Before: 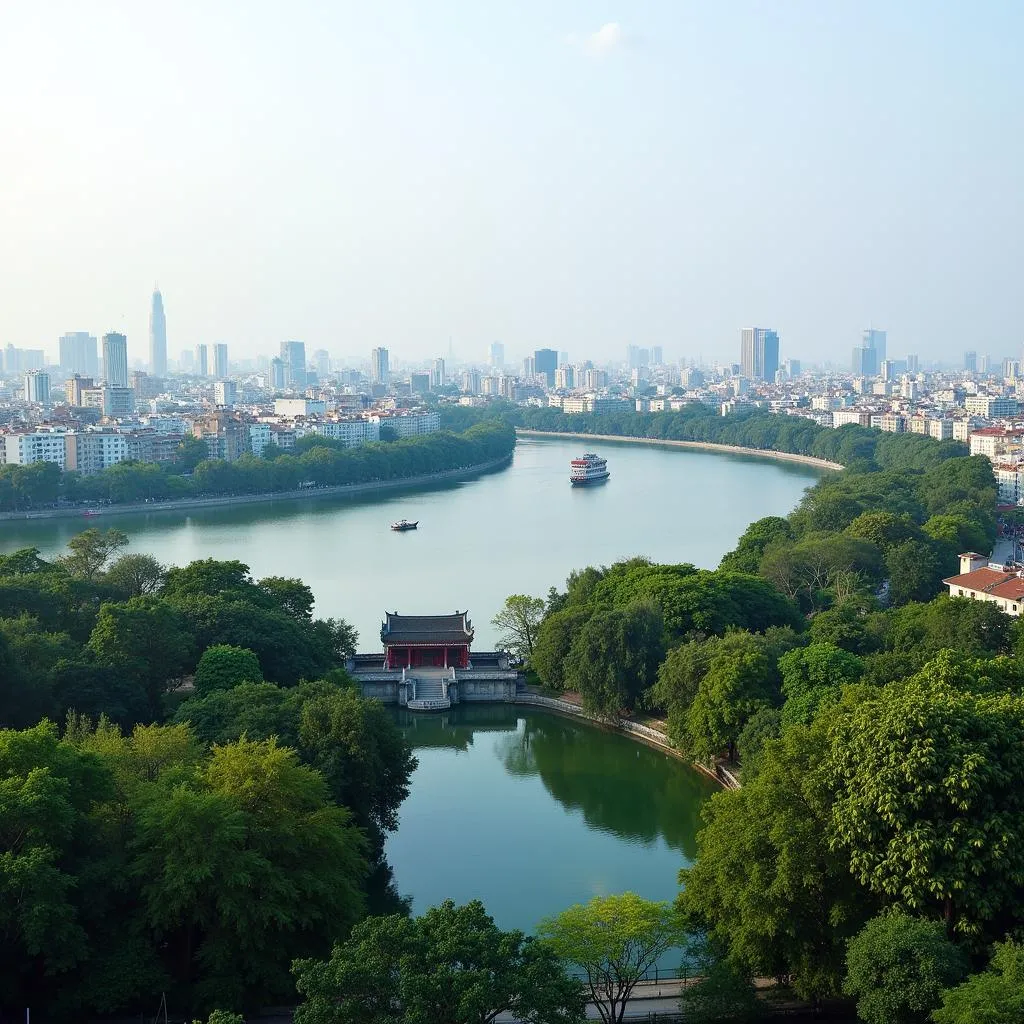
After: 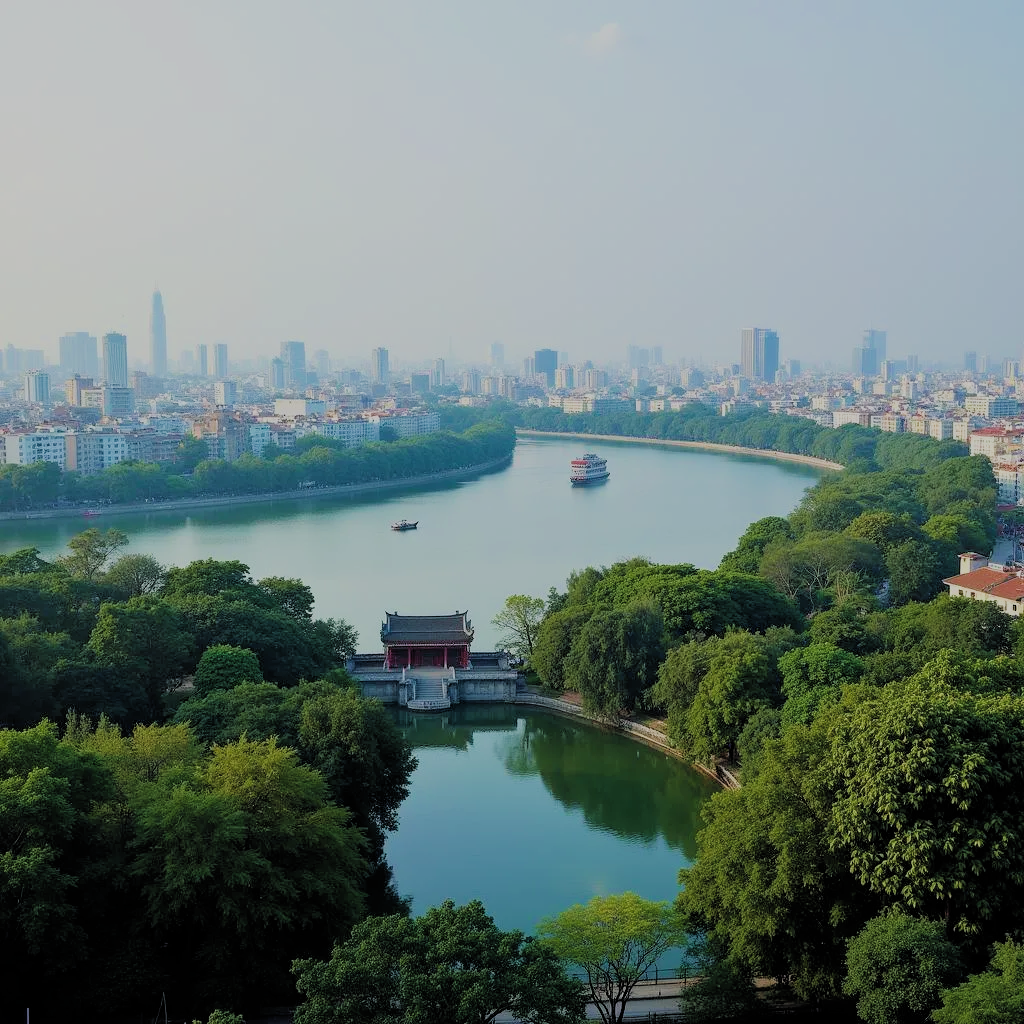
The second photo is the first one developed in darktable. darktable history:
velvia: on, module defaults
filmic rgb: black relative exposure -6.57 EV, white relative exposure 4.7 EV, hardness 3.12, contrast 0.811, add noise in highlights 0.001, color science v3 (2019), use custom middle-gray values true, contrast in highlights soft
